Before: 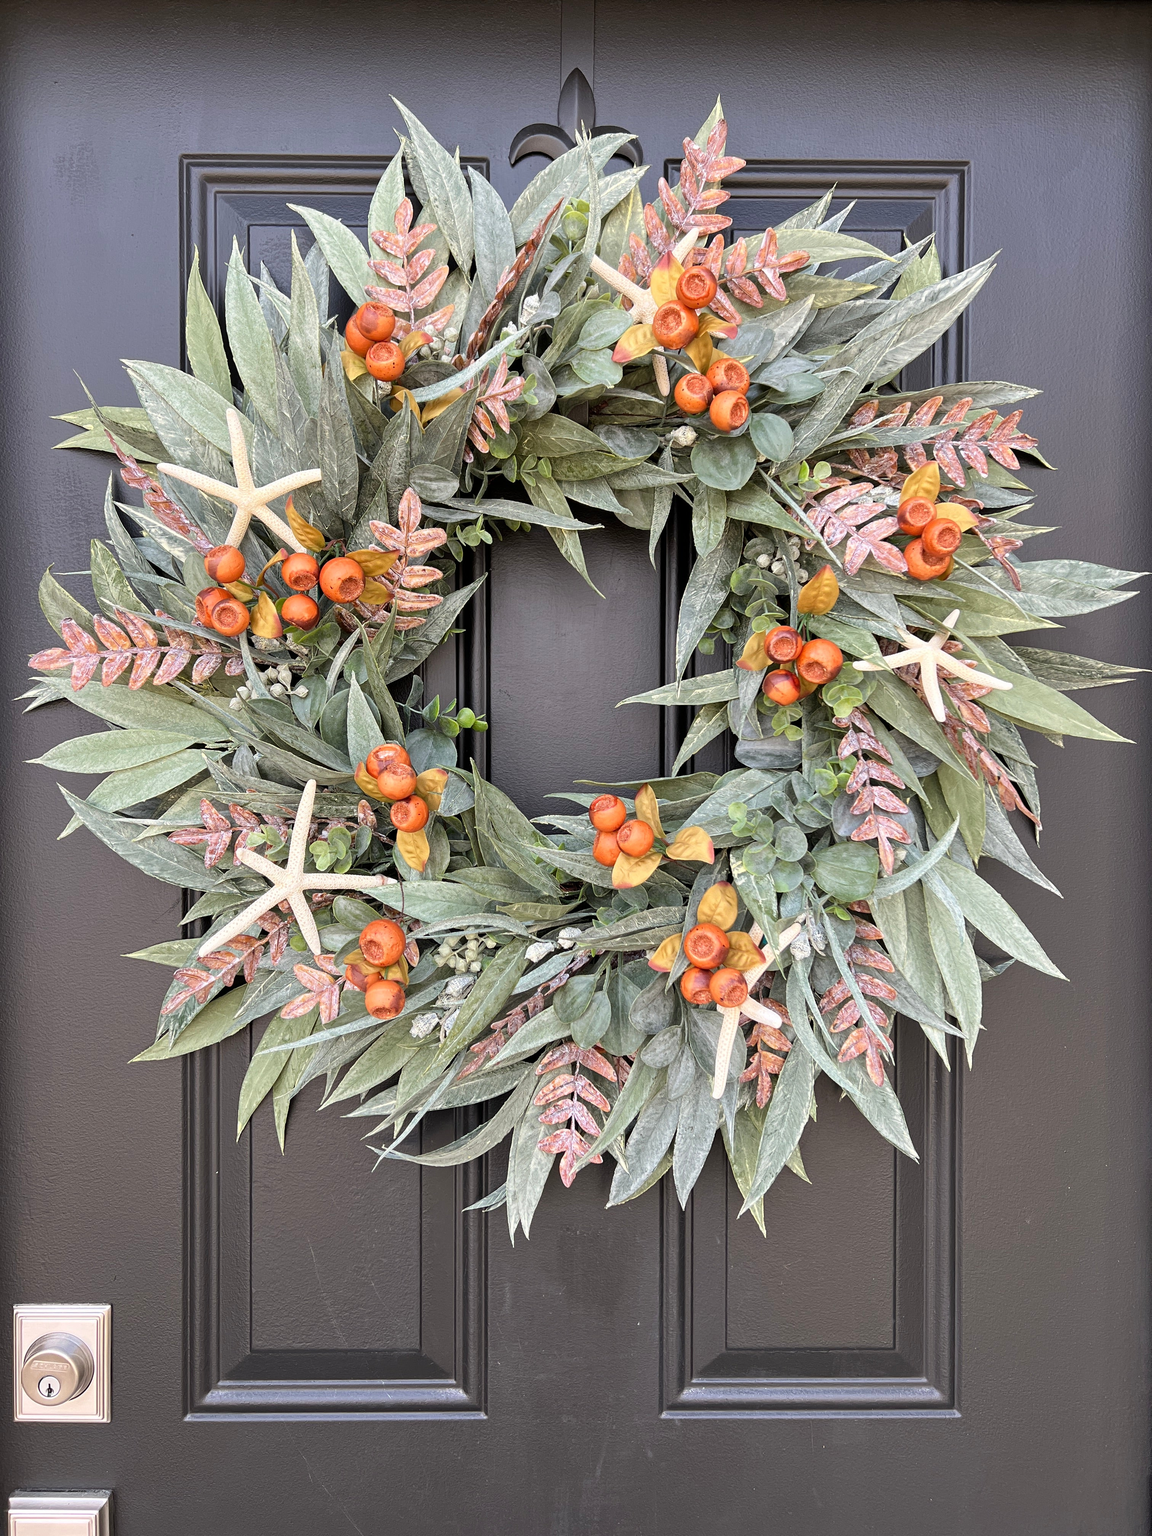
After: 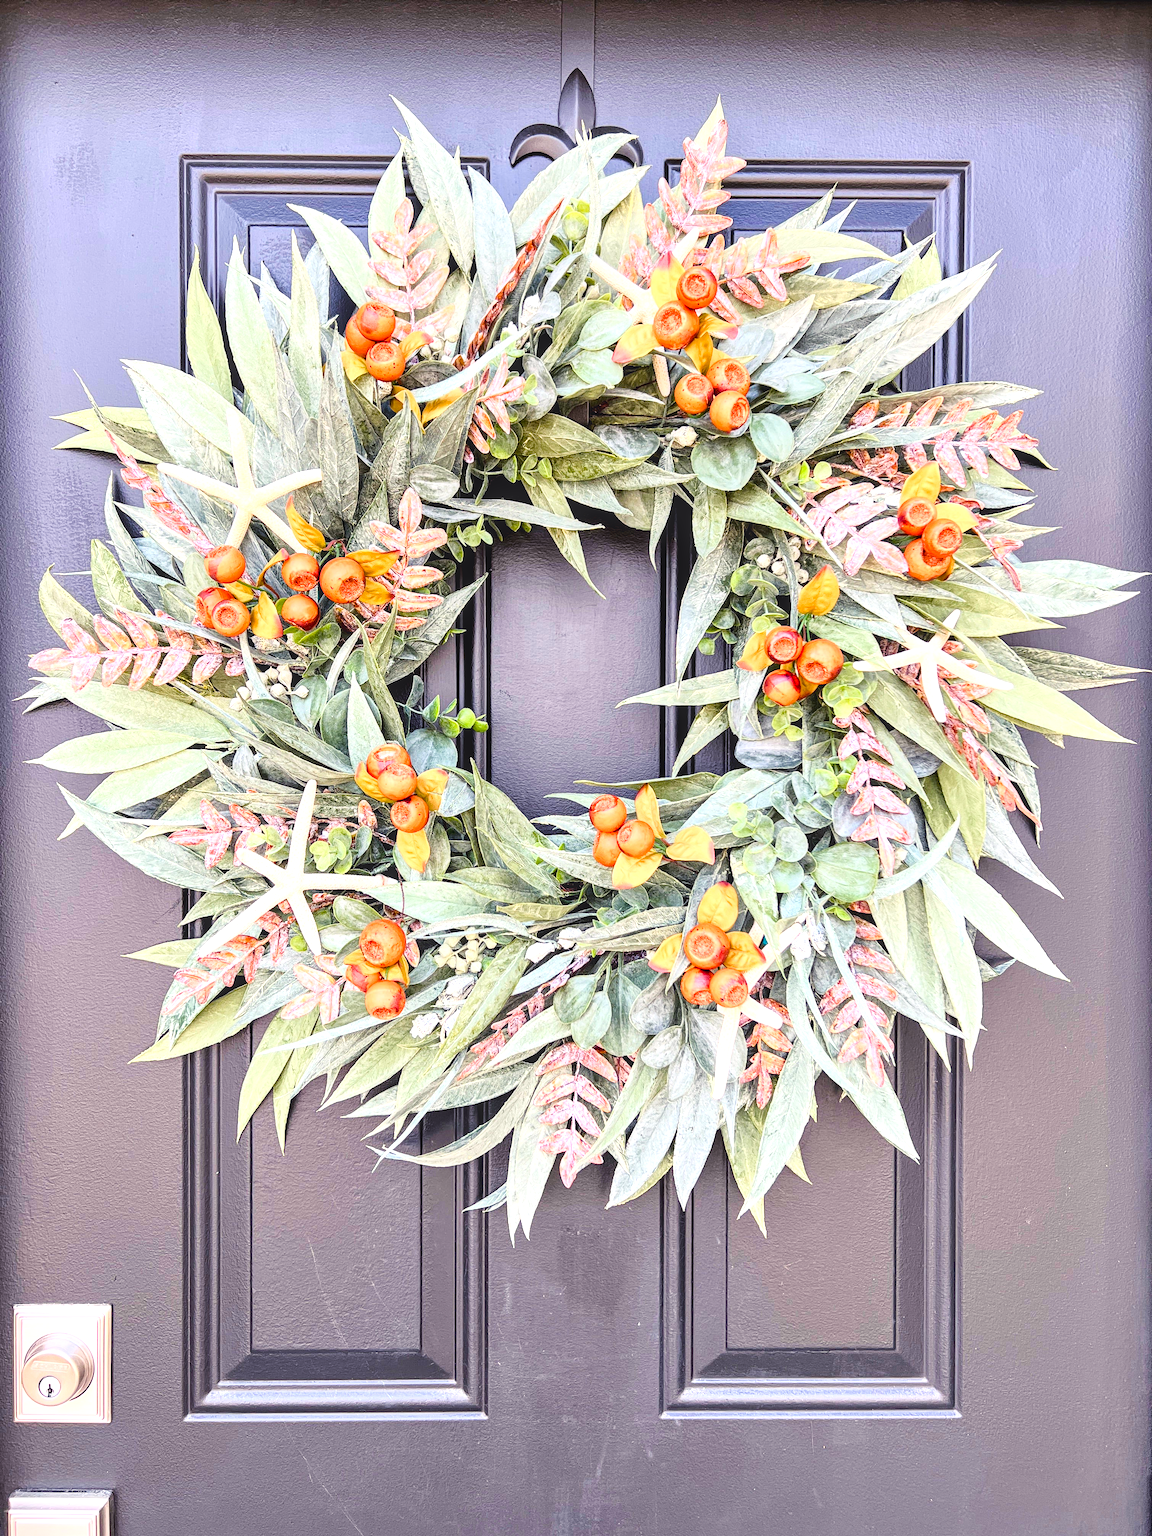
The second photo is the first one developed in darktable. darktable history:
color balance rgb: shadows lift › chroma 3%, shadows lift › hue 280.8°, power › hue 330°, highlights gain › chroma 3%, highlights gain › hue 75.6°, global offset › luminance 0.7%, perceptual saturation grading › global saturation 20%, perceptual saturation grading › highlights -25%, perceptual saturation grading › shadows 50%, global vibrance 20.33%
exposure: black level correction 0.001, exposure 0.5 EV, compensate exposure bias true, compensate highlight preservation false
contrast equalizer: octaves 7, y [[0.528 ×6], [0.514 ×6], [0.362 ×6], [0 ×6], [0 ×6]]
local contrast: on, module defaults
base curve: curves: ch0 [(0, 0) (0.028, 0.03) (0.121, 0.232) (0.46, 0.748) (0.859, 0.968) (1, 1)]
white balance: emerald 1
color calibration: illuminant as shot in camera, x 0.358, y 0.373, temperature 4628.91 K
